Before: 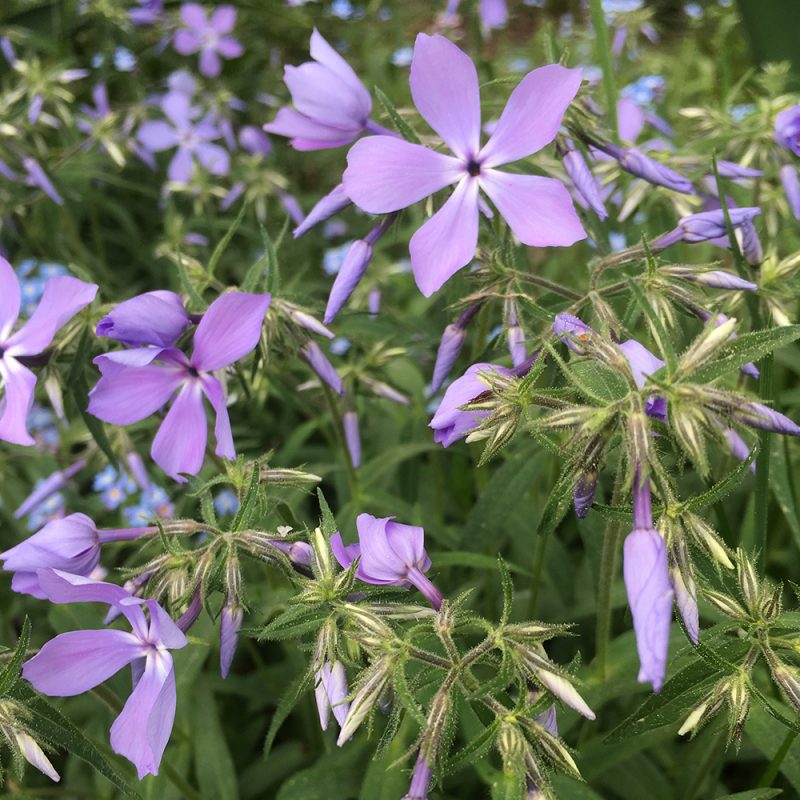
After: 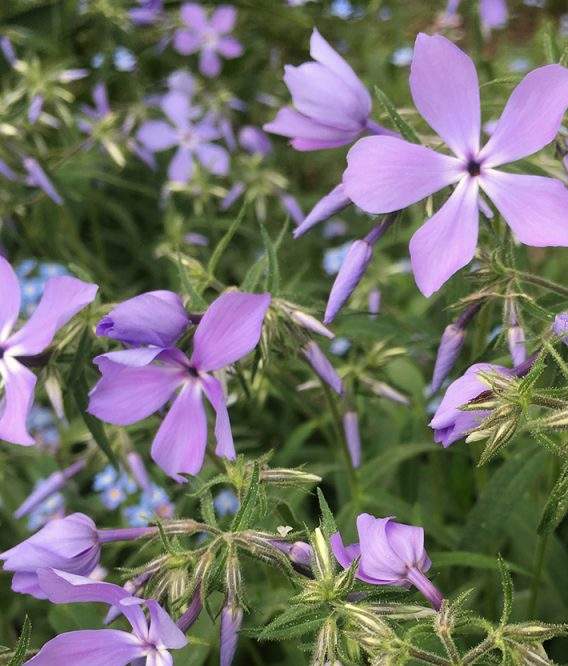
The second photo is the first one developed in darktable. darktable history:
white balance: red 1.009, blue 0.985
crop: right 28.885%, bottom 16.626%
